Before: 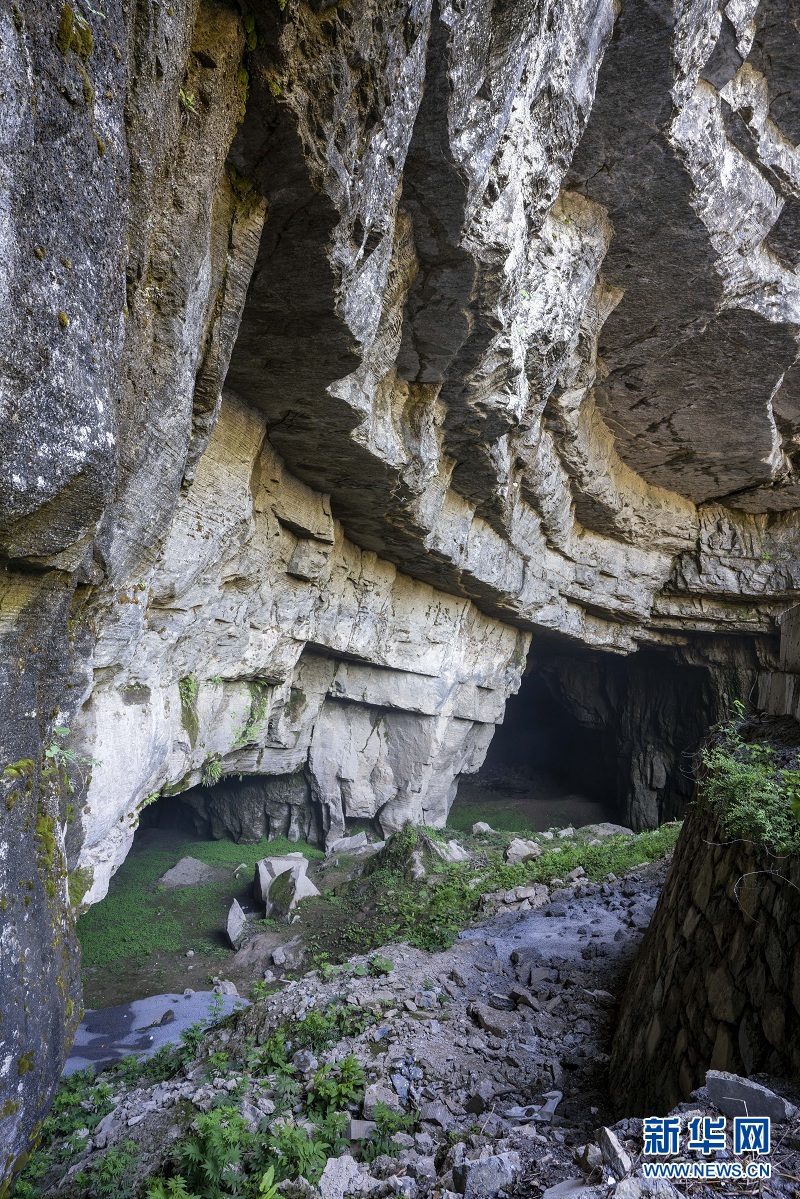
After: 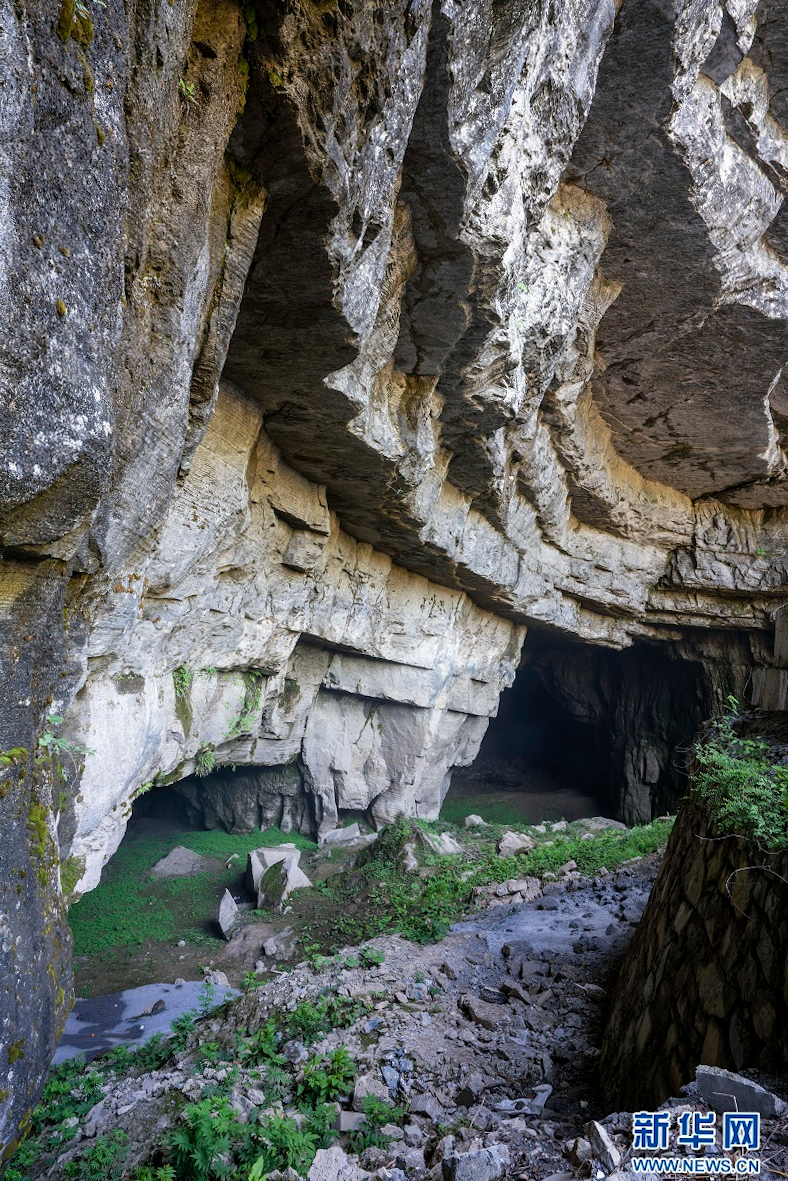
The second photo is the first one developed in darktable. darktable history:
crop and rotate: angle -0.582°
